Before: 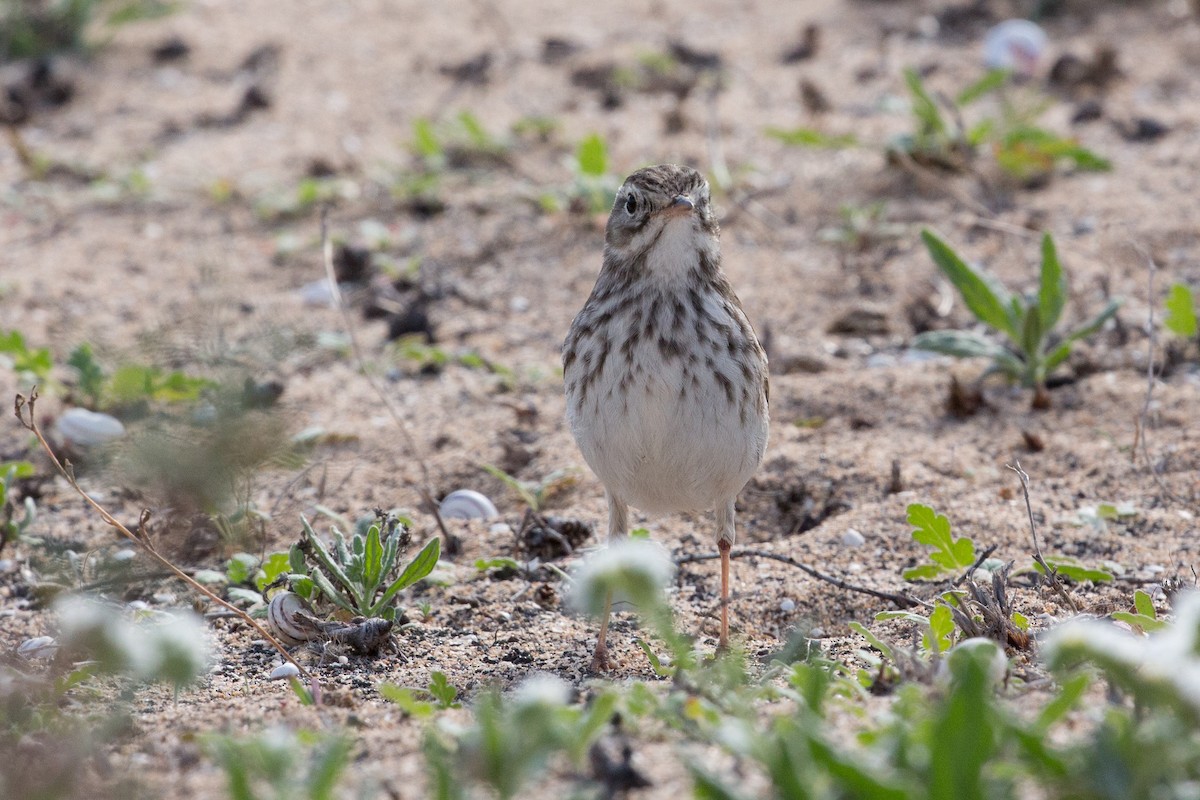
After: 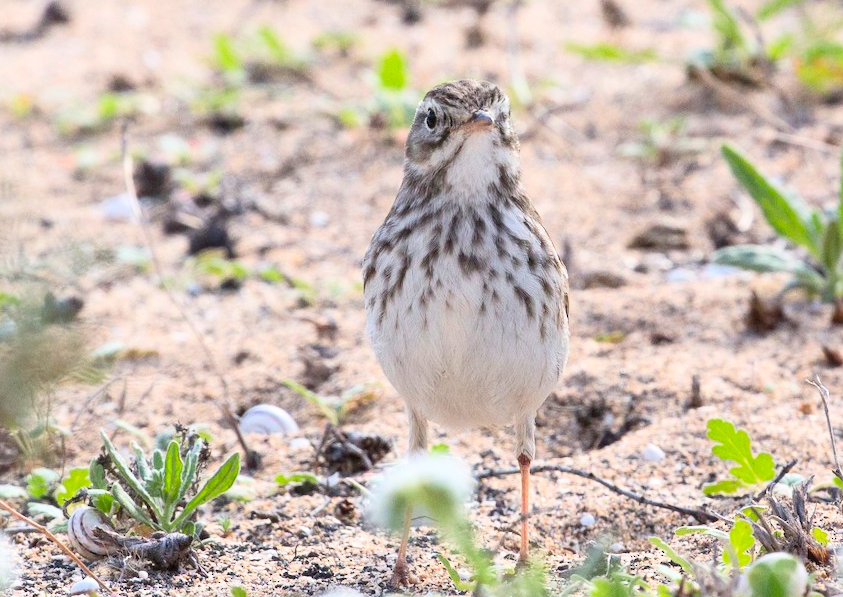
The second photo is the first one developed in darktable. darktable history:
exposure: exposure 0.201 EV, compensate exposure bias true, compensate highlight preservation false
crop and rotate: left 16.677%, top 10.746%, right 13.023%, bottom 14.578%
contrast brightness saturation: contrast 0.244, brightness 0.266, saturation 0.373
